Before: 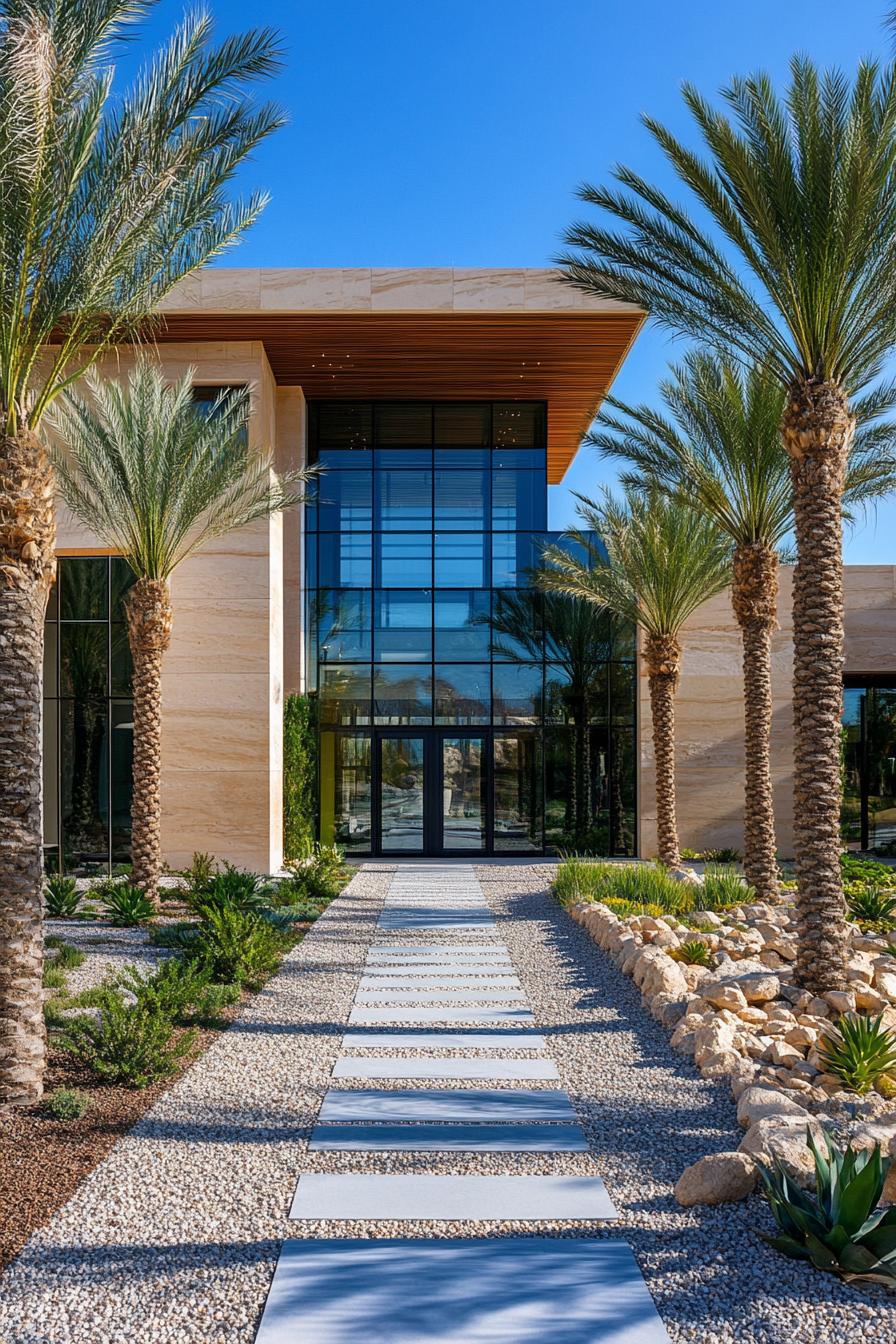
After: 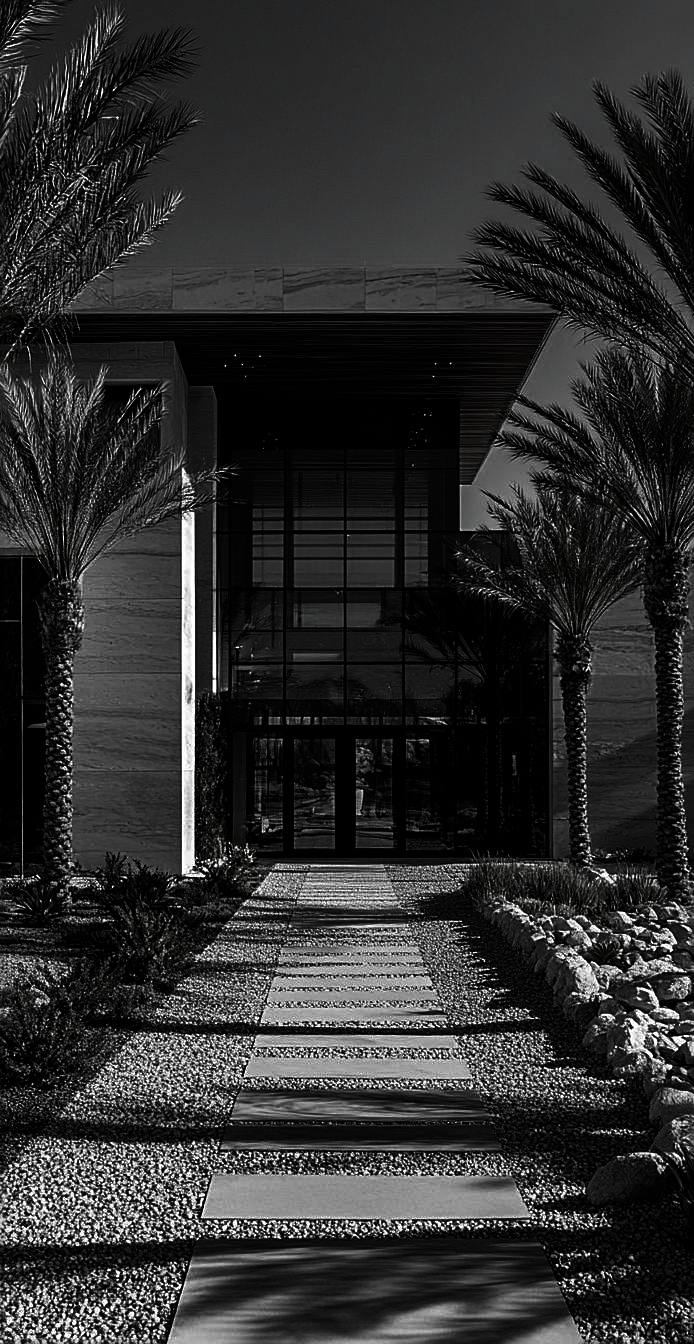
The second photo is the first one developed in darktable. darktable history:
crop: left 9.9%, right 12.607%
contrast brightness saturation: contrast 0.017, brightness -0.993, saturation -0.988
sharpen: on, module defaults
